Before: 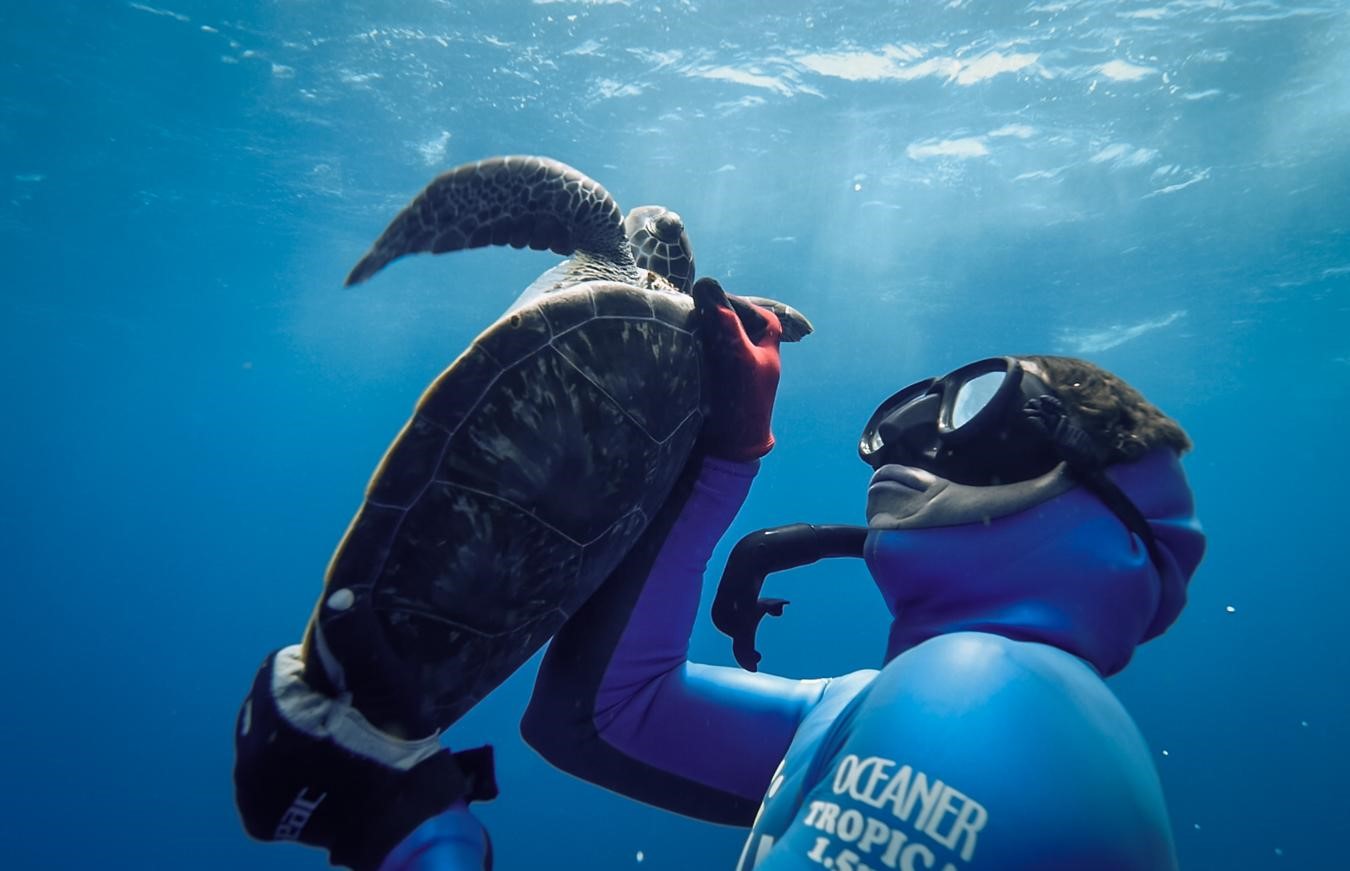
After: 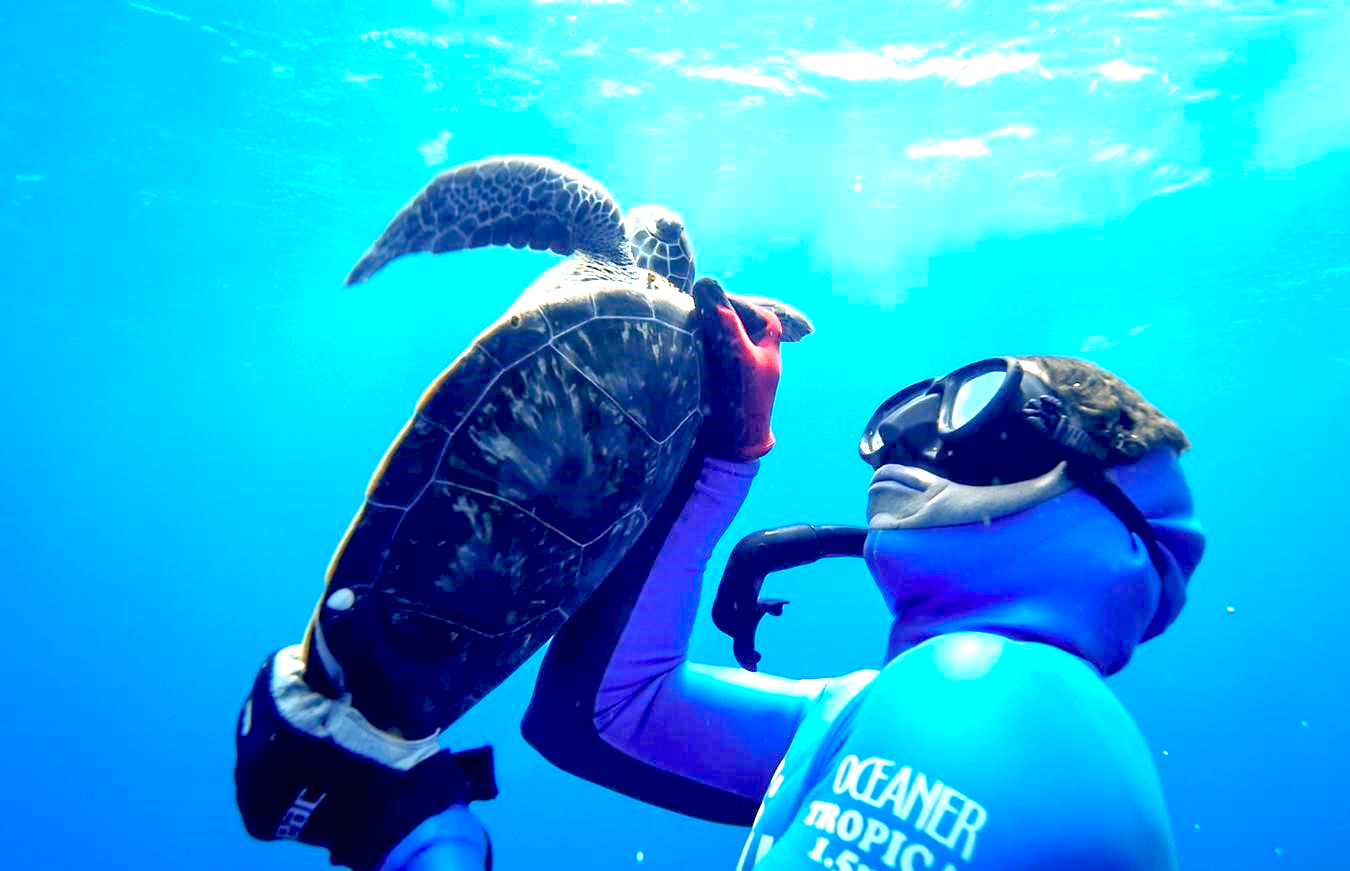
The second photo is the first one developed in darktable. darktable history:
exposure: black level correction 0.009, exposure 1.43 EV, compensate highlight preservation false
contrast brightness saturation: contrast 0.065, brightness 0.171, saturation 0.415
